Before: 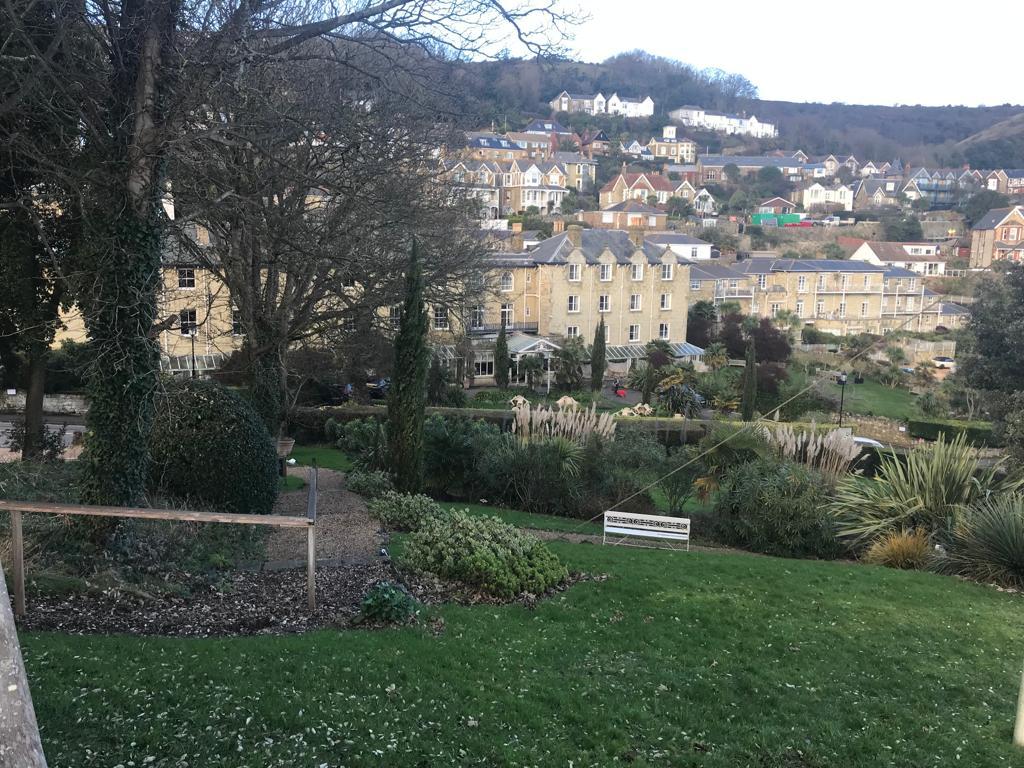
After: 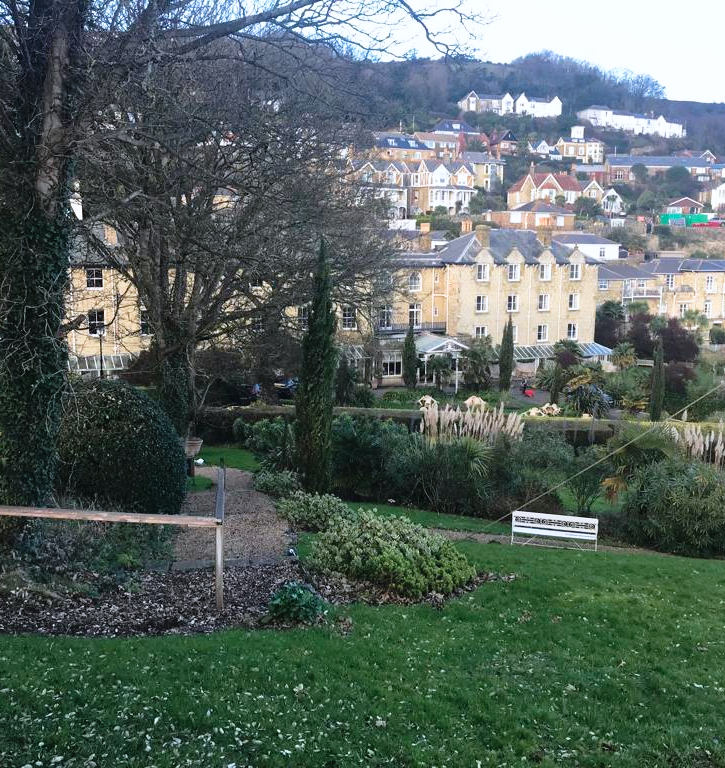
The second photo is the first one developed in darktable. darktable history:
color correction: highlights a* -0.117, highlights b* -5.81, shadows a* -0.145, shadows b* -0.071
exposure: compensate highlight preservation false
shadows and highlights: shadows 29.31, highlights -29.11, low approximation 0.01, soften with gaussian
crop and rotate: left 9.047%, right 20.134%
velvia: strength 14.92%
tone curve: curves: ch0 [(0, 0.01) (0.037, 0.032) (0.131, 0.108) (0.275, 0.286) (0.483, 0.517) (0.61, 0.661) (0.697, 0.768) (0.797, 0.876) (0.888, 0.952) (0.997, 0.995)]; ch1 [(0, 0) (0.312, 0.262) (0.425, 0.402) (0.5, 0.5) (0.527, 0.532) (0.556, 0.585) (0.683, 0.706) (0.746, 0.77) (1, 1)]; ch2 [(0, 0) (0.223, 0.185) (0.333, 0.284) (0.432, 0.4) (0.502, 0.502) (0.525, 0.527) (0.545, 0.564) (0.587, 0.613) (0.636, 0.654) (0.711, 0.729) (0.845, 0.855) (0.998, 0.977)], preserve colors none
